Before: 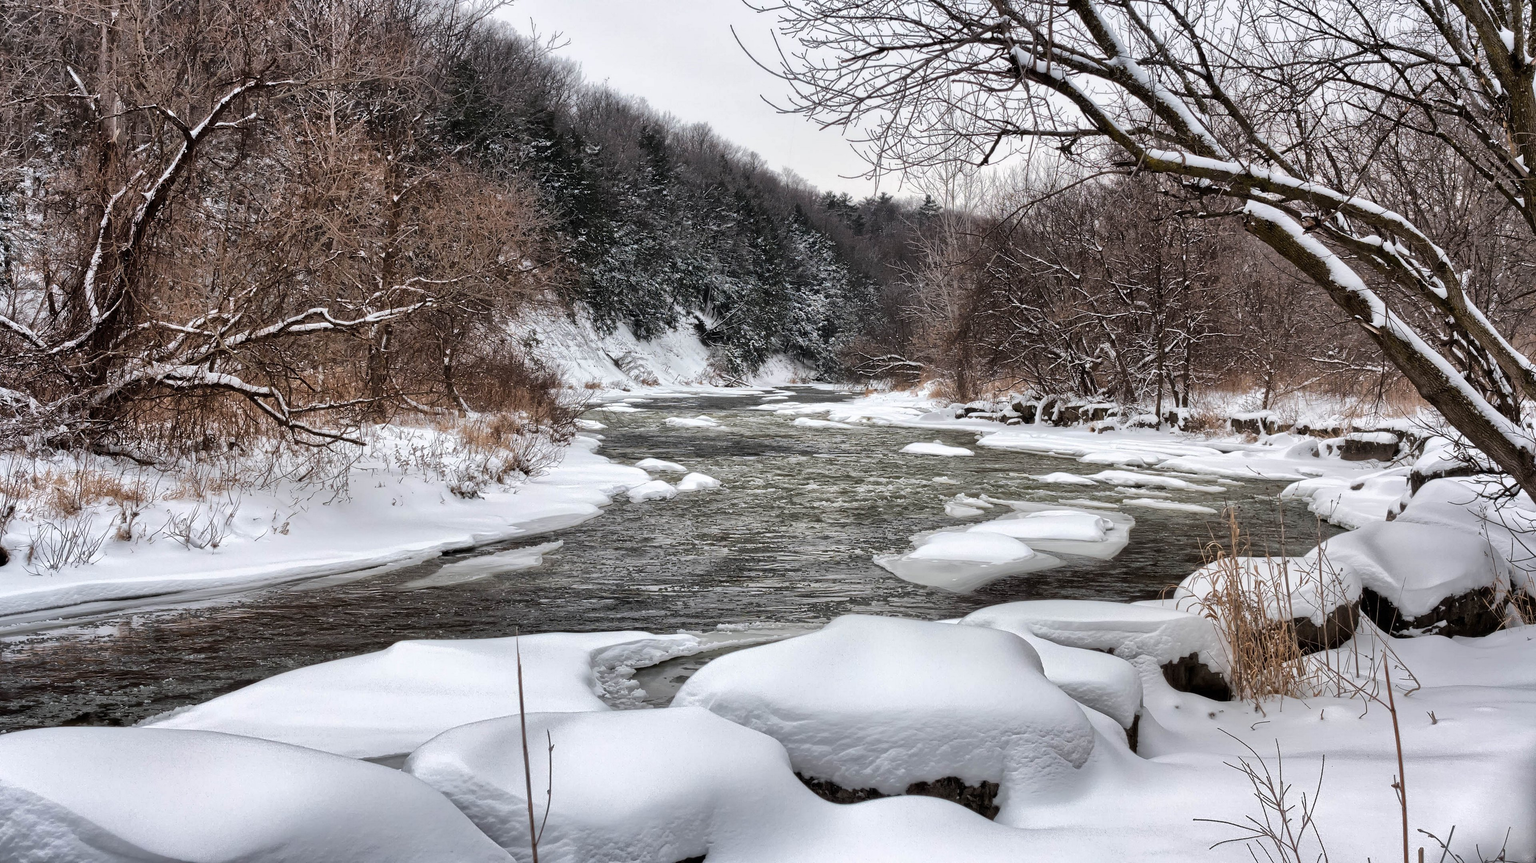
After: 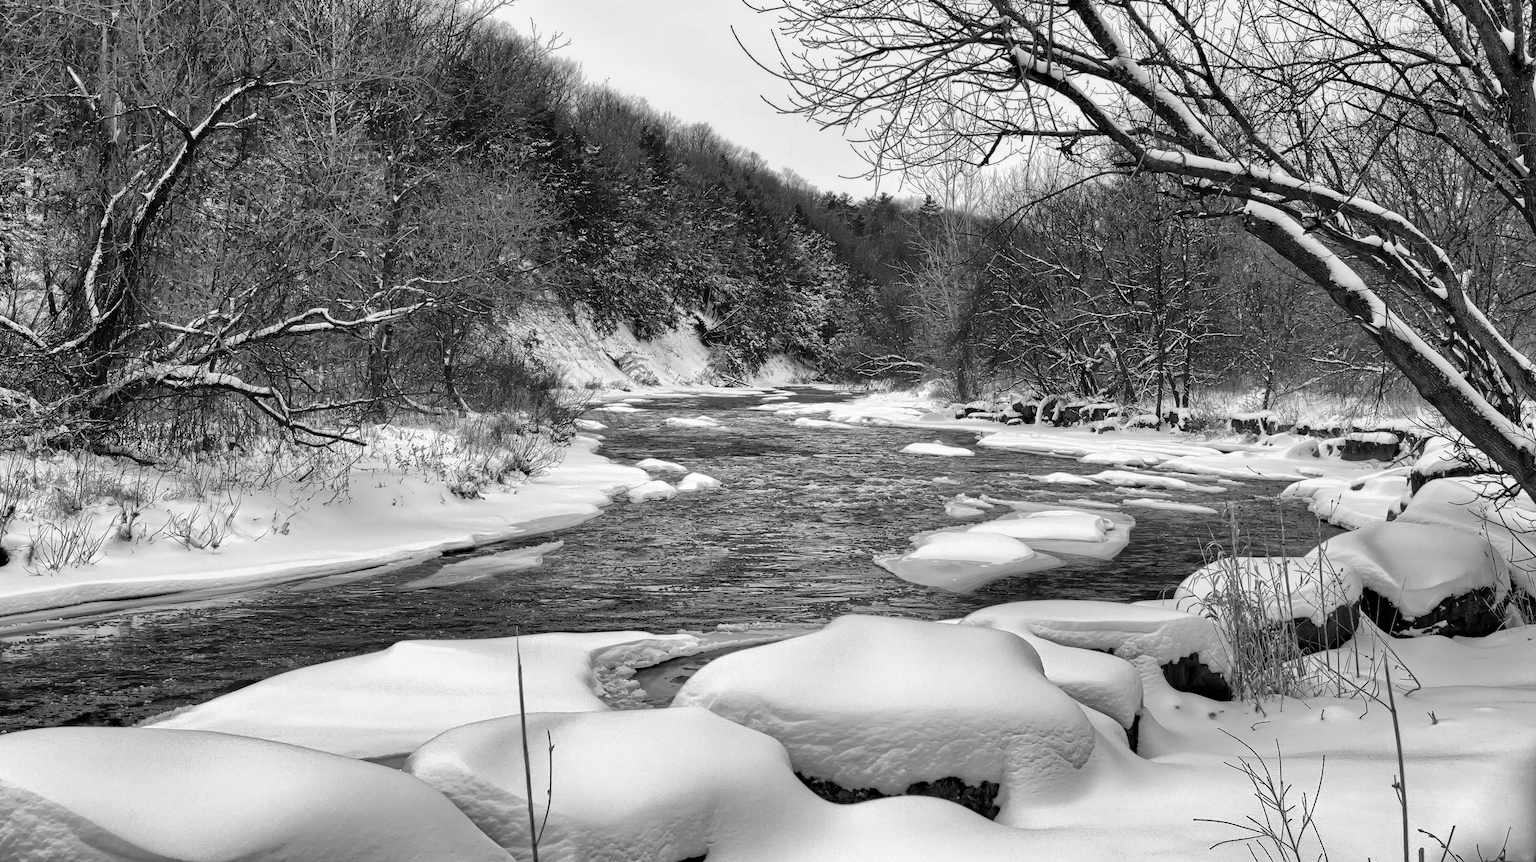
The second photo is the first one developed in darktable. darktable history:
haze removal: compatibility mode true, adaptive false
monochrome: on, module defaults
